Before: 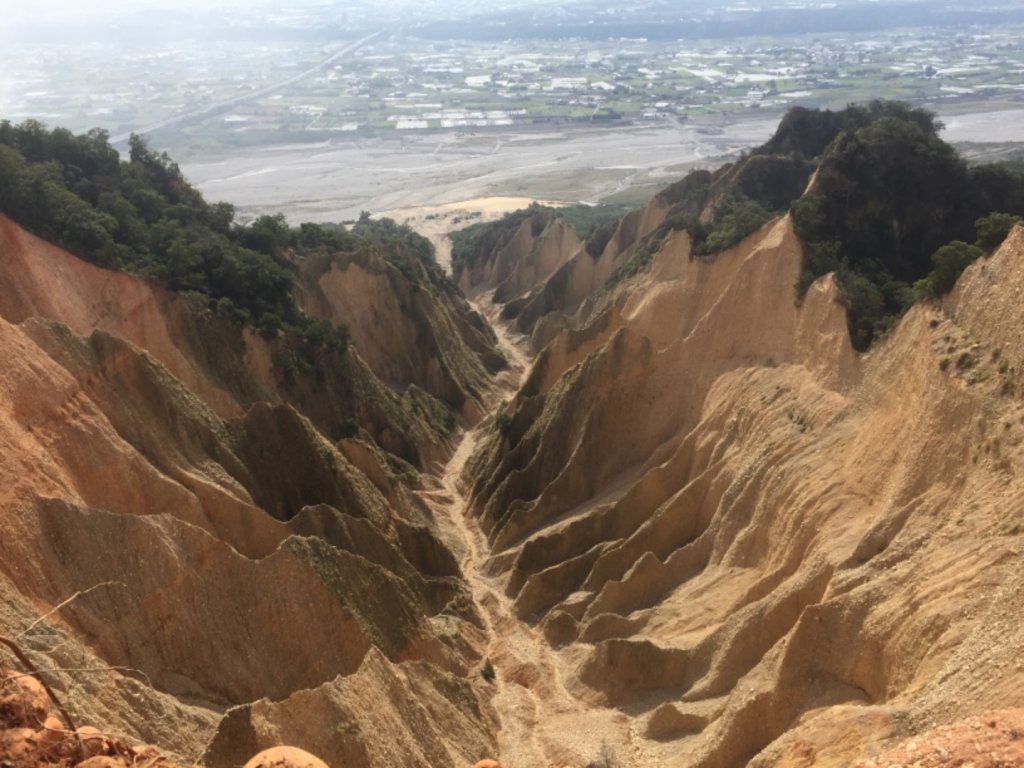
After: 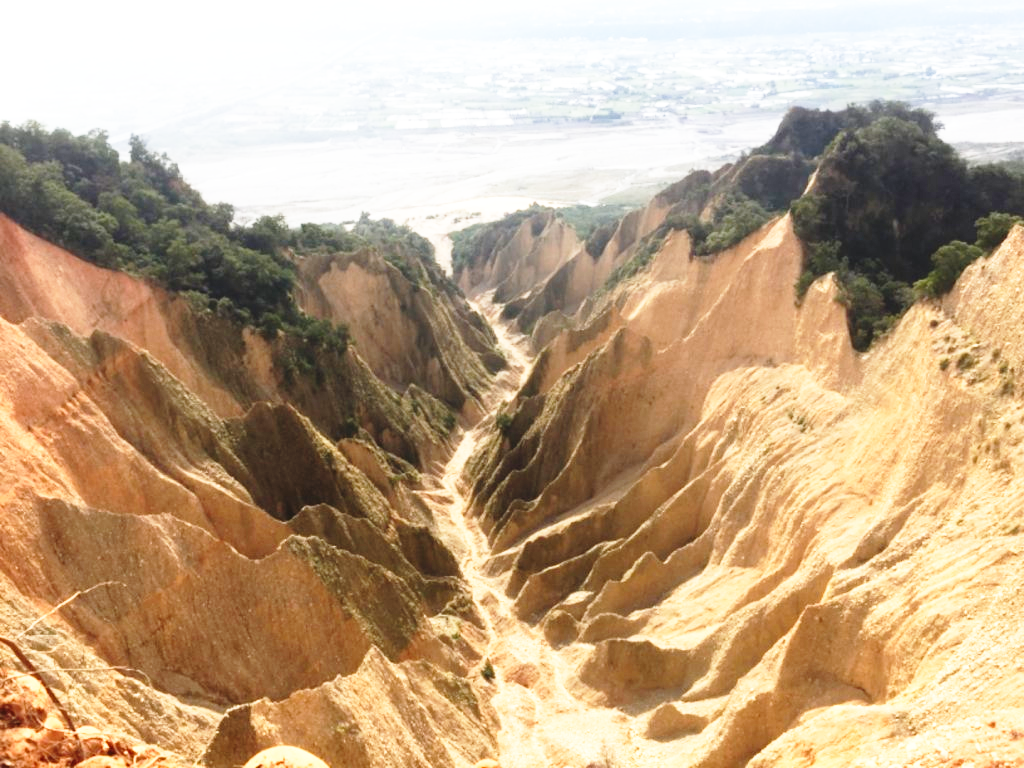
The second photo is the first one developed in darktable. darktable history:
base curve: curves: ch0 [(0, 0) (0.026, 0.03) (0.109, 0.232) (0.351, 0.748) (0.669, 0.968) (1, 1)], preserve colors none
exposure: exposure 0.375 EV, compensate highlight preservation false
